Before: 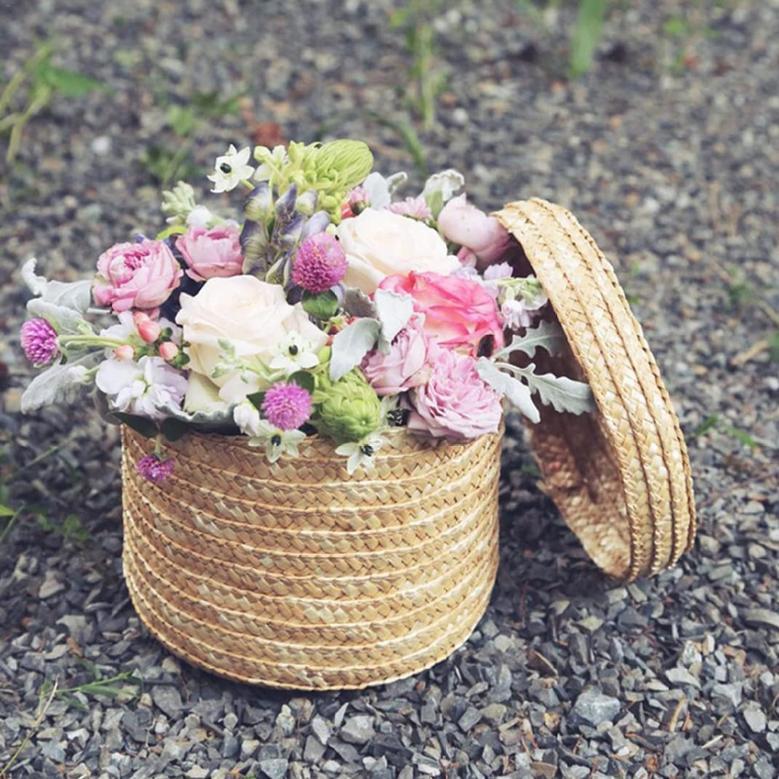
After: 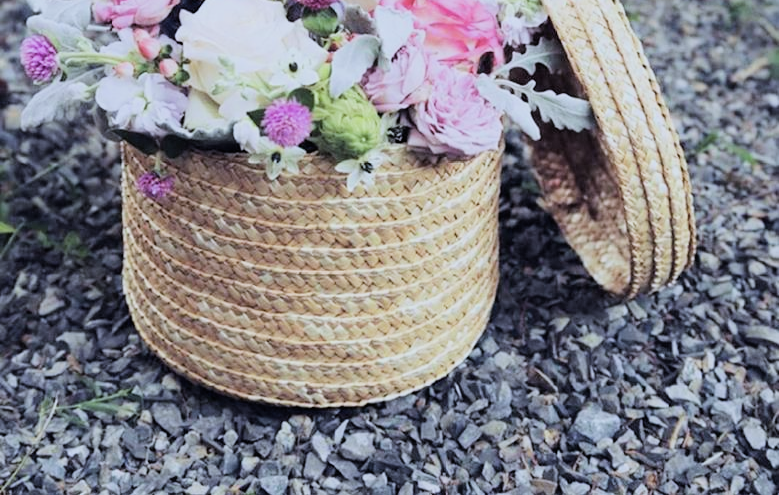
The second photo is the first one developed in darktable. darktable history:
crop and rotate: top 36.435%
filmic rgb: black relative exposure -5 EV, hardness 2.88, contrast 1.3
white balance: red 0.931, blue 1.11
